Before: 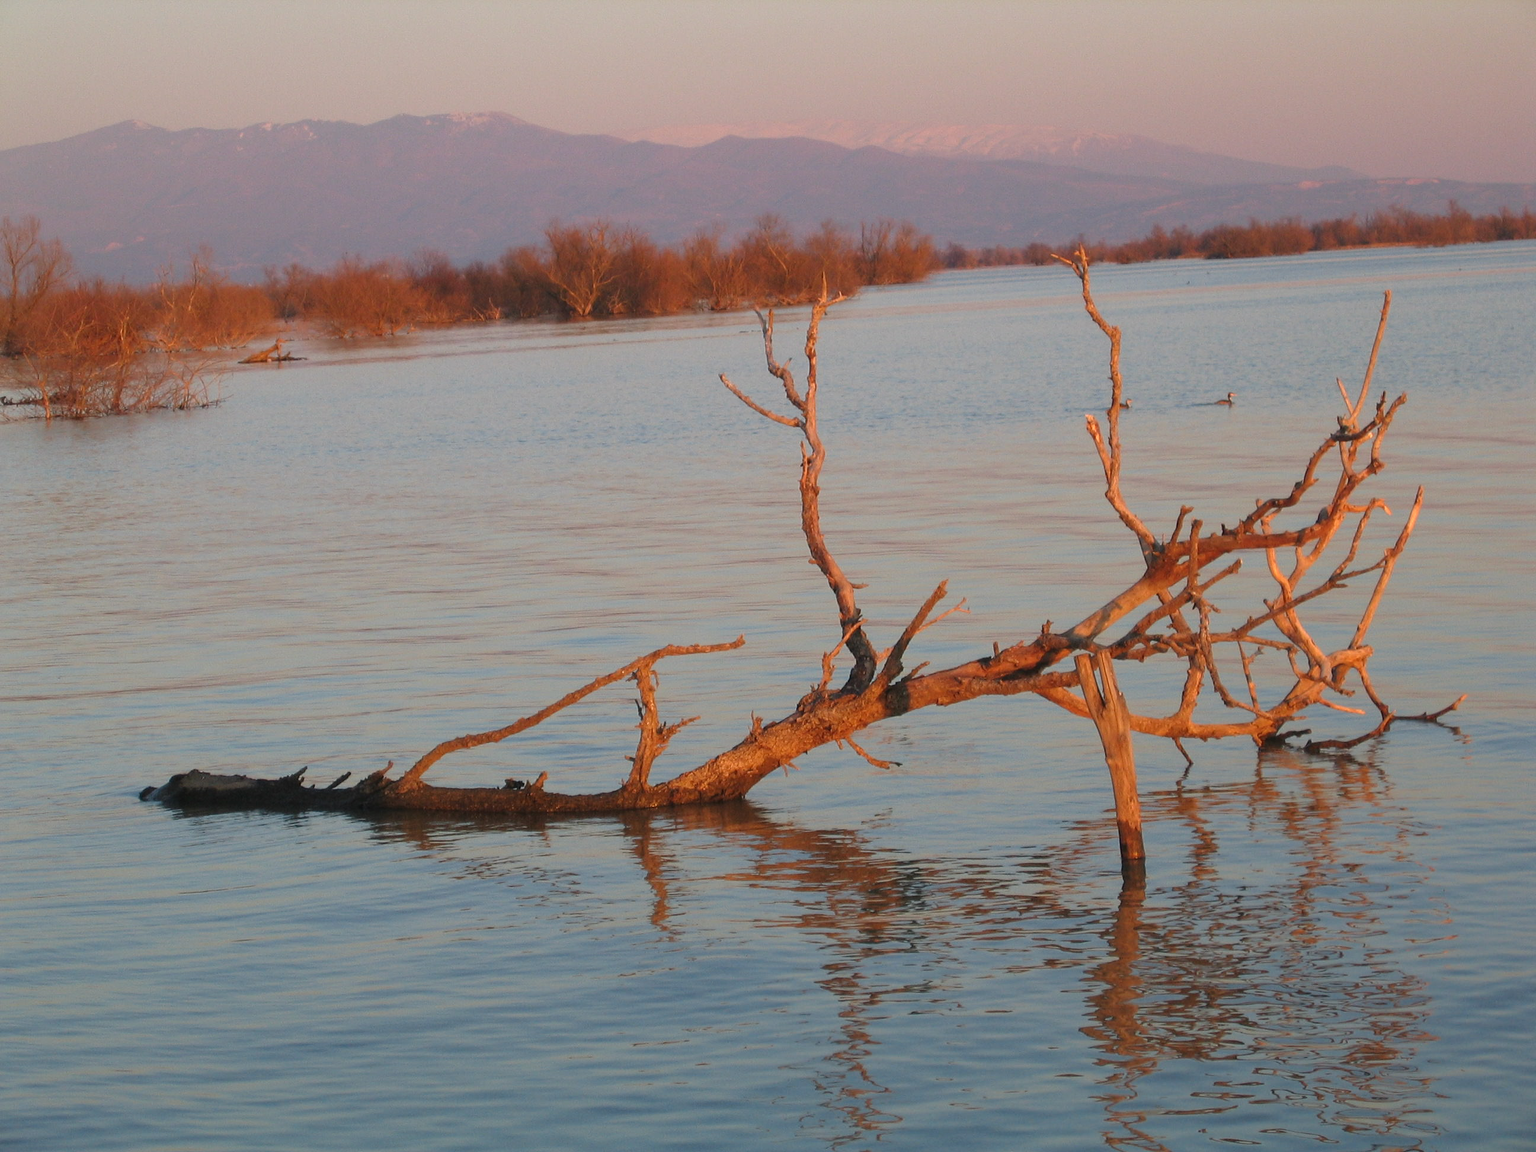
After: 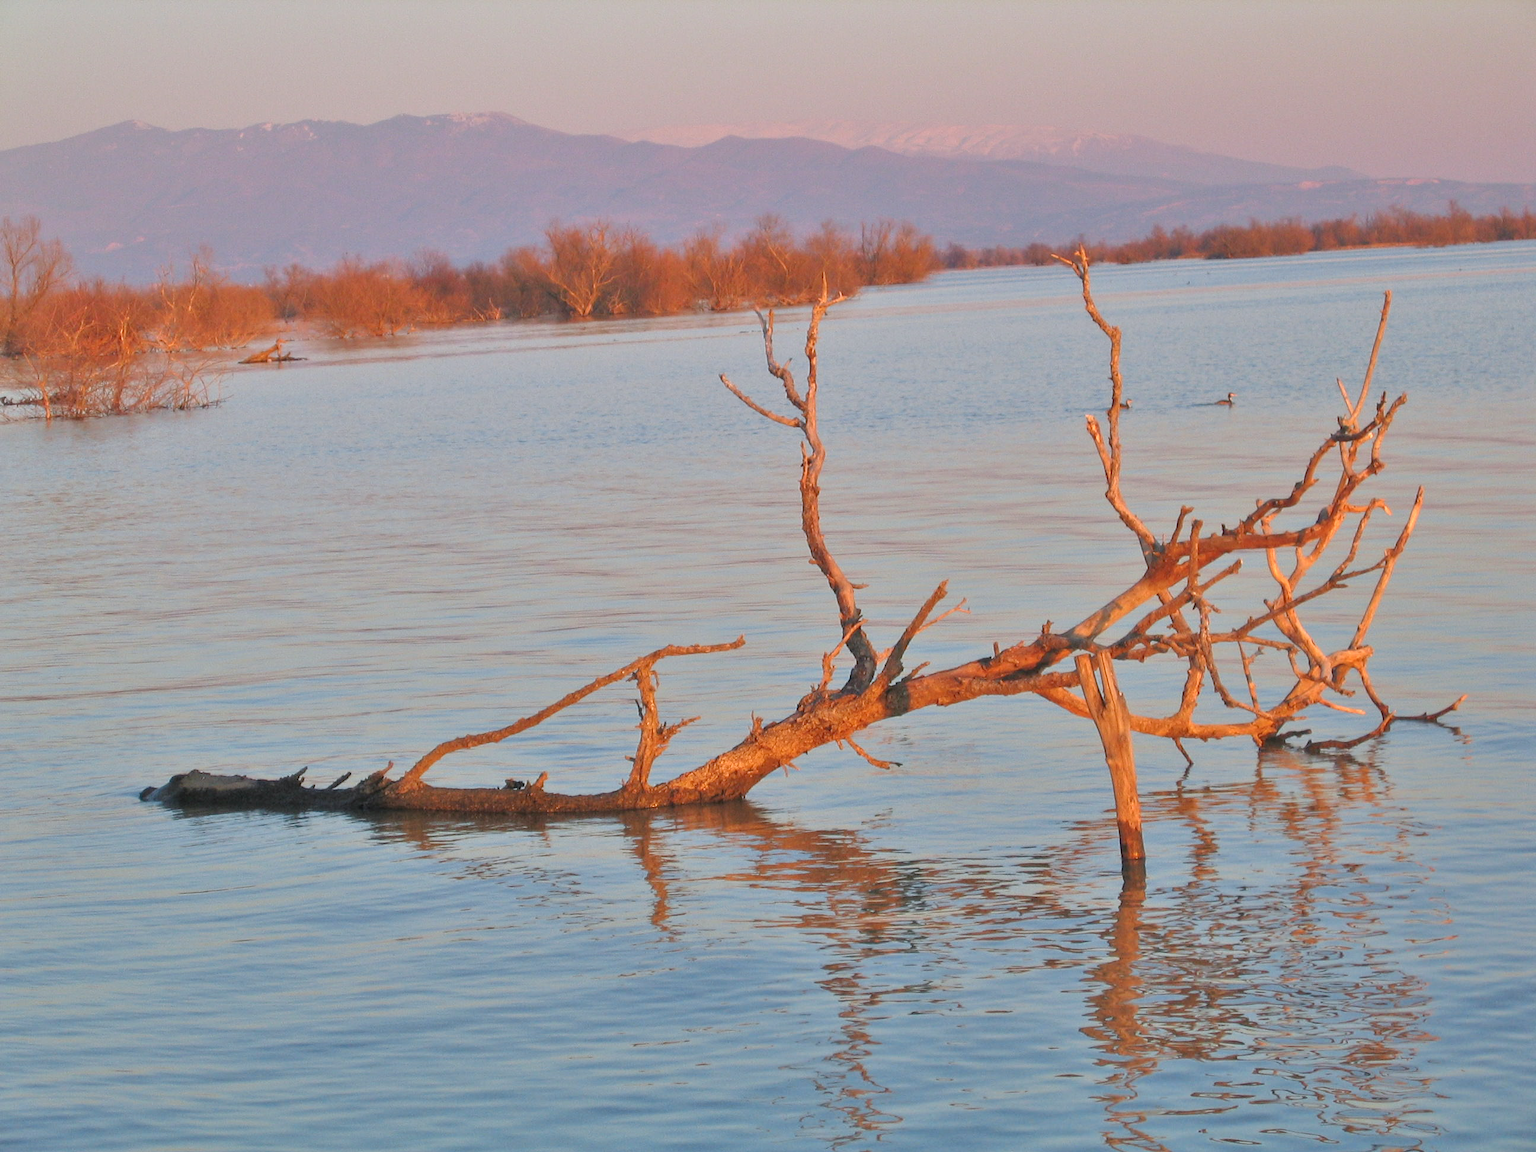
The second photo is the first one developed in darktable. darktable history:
white balance: red 0.976, blue 1.04
tone equalizer: -7 EV 0.15 EV, -6 EV 0.6 EV, -5 EV 1.15 EV, -4 EV 1.33 EV, -3 EV 1.15 EV, -2 EV 0.6 EV, -1 EV 0.15 EV, mask exposure compensation -0.5 EV
